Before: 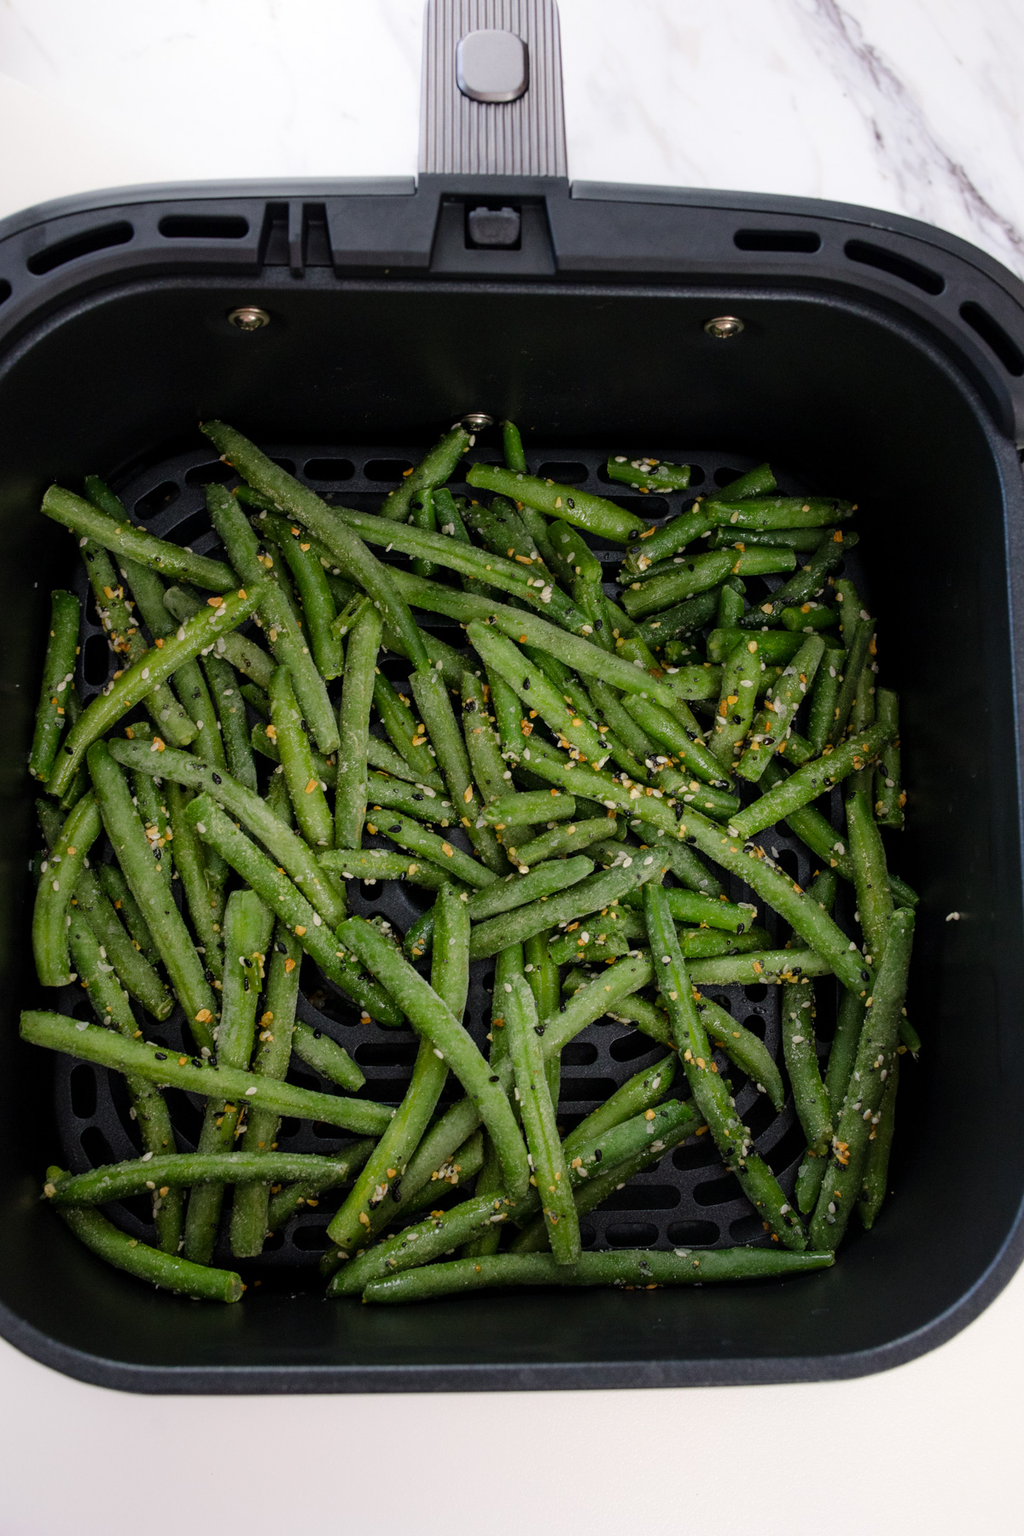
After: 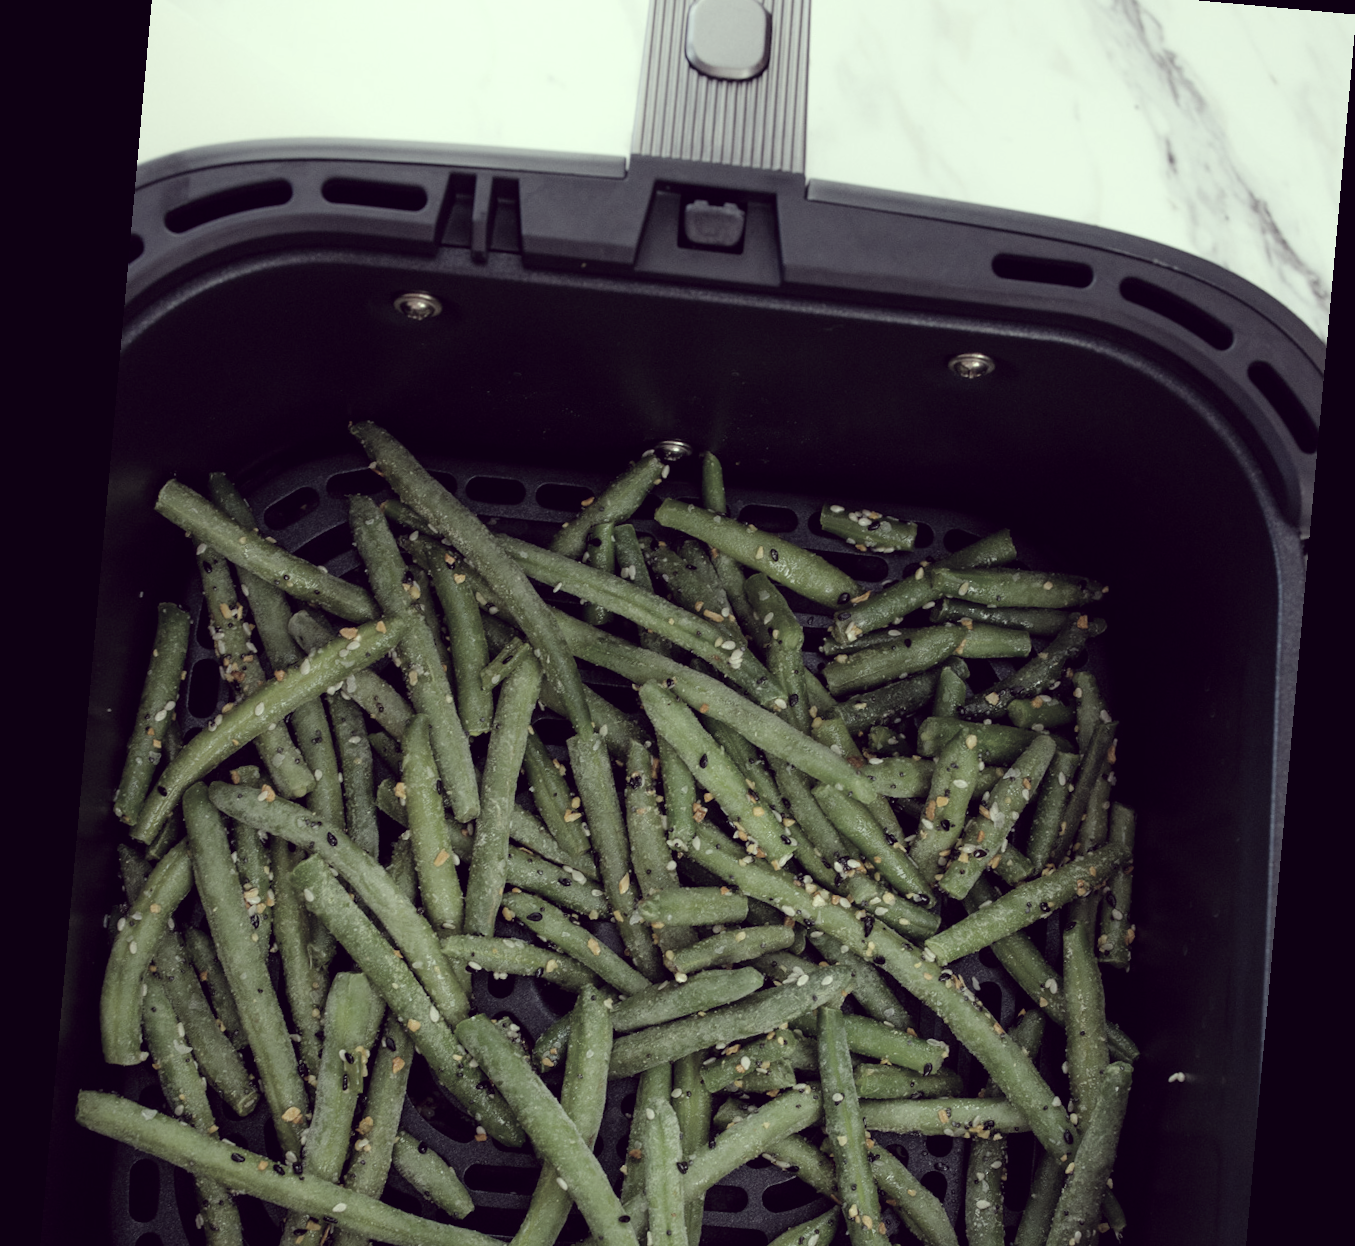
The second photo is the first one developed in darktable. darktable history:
color correction: highlights a* -20.17, highlights b* 20.27, shadows a* 20.03, shadows b* -20.46, saturation 0.43
crop and rotate: top 4.848%, bottom 29.503%
rotate and perspective: rotation 5.12°, automatic cropping off
